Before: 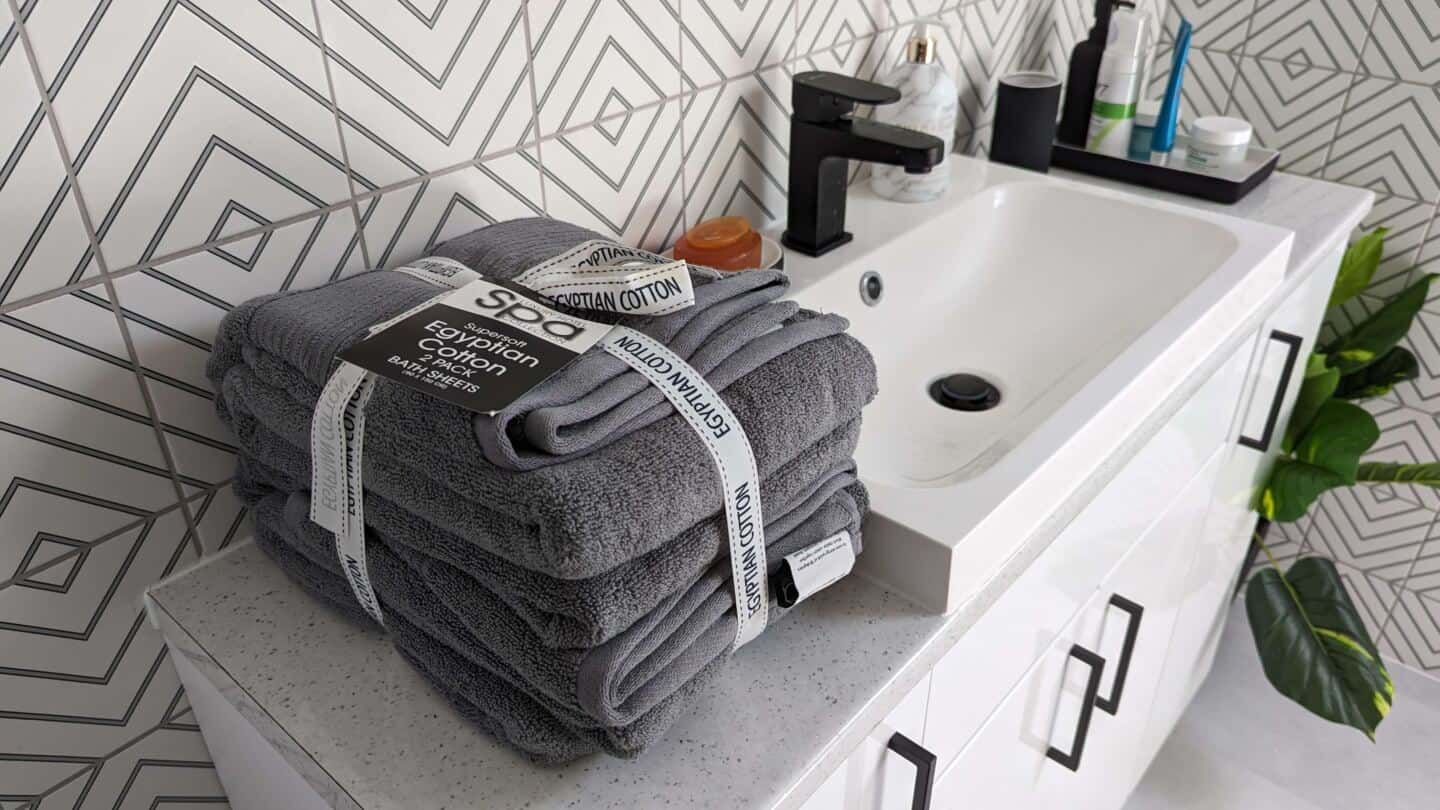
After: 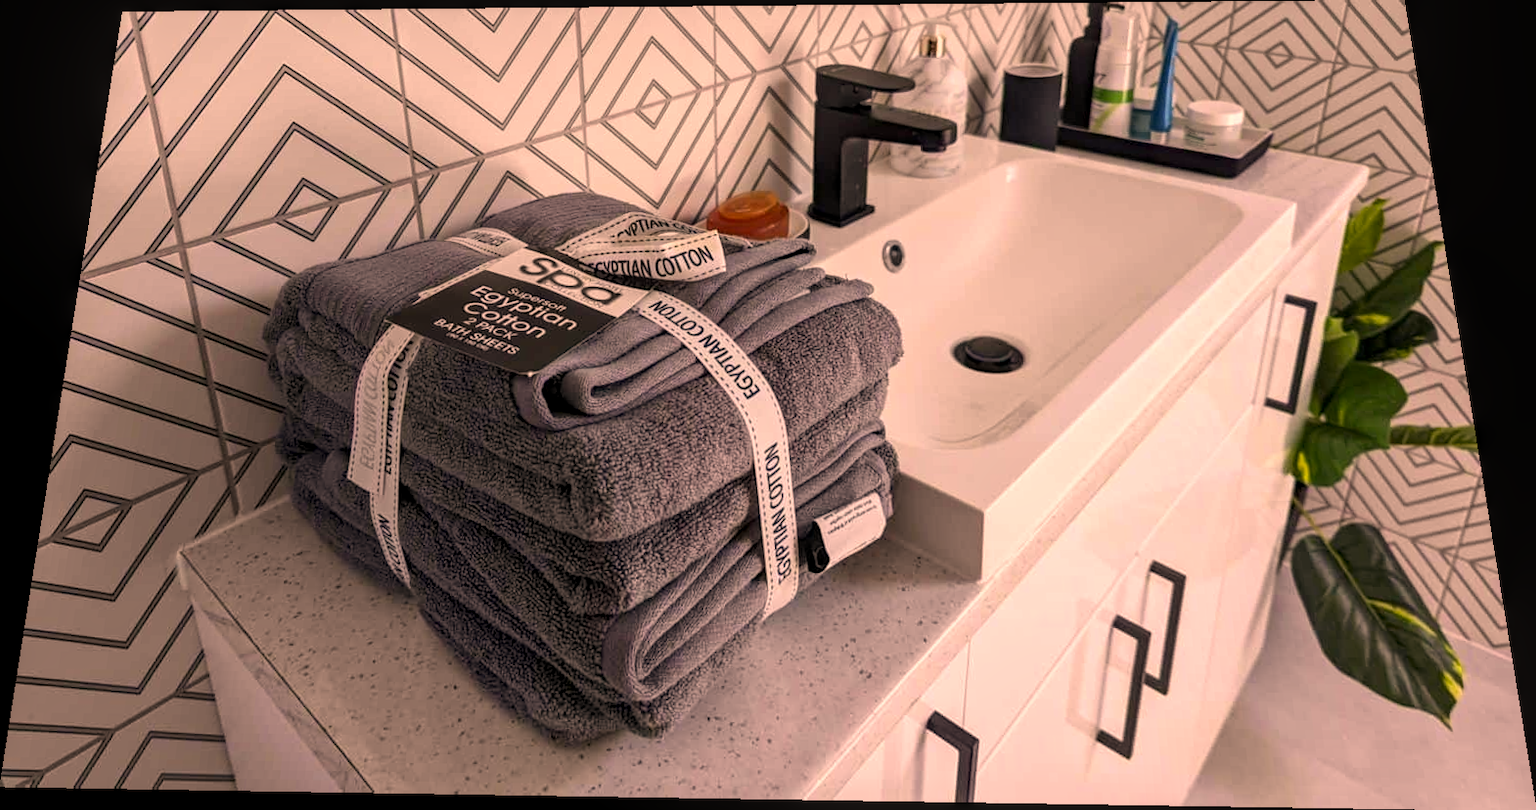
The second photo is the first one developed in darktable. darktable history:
rotate and perspective: rotation 0.128°, lens shift (vertical) -0.181, lens shift (horizontal) -0.044, shear 0.001, automatic cropping off
color correction: highlights a* 21.88, highlights b* 22.25
local contrast: detail 130%
